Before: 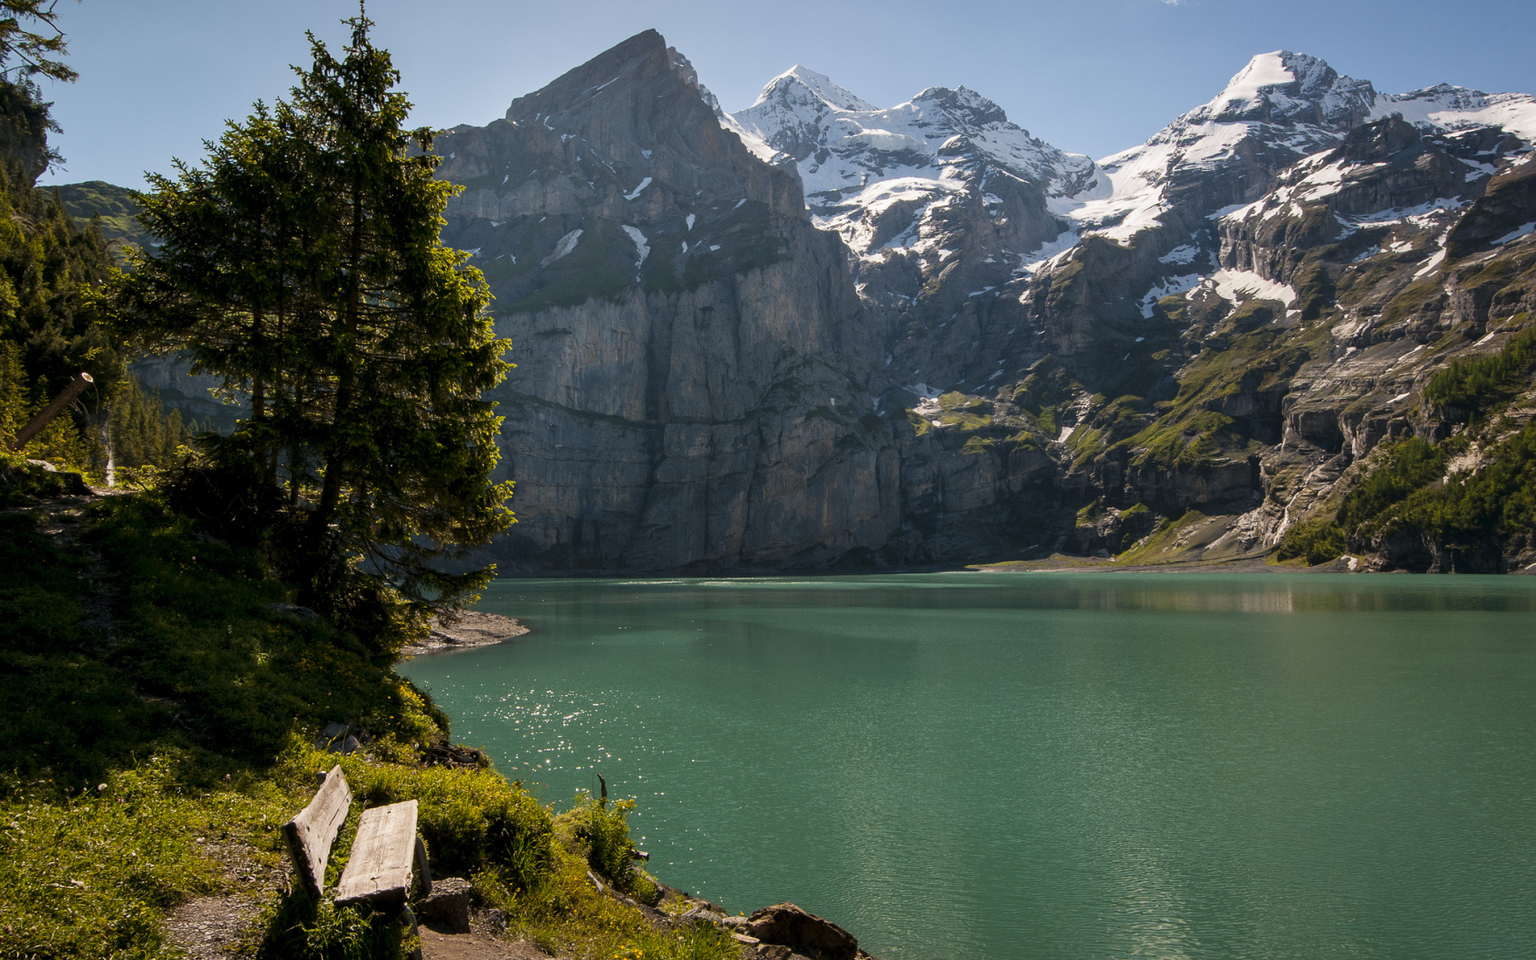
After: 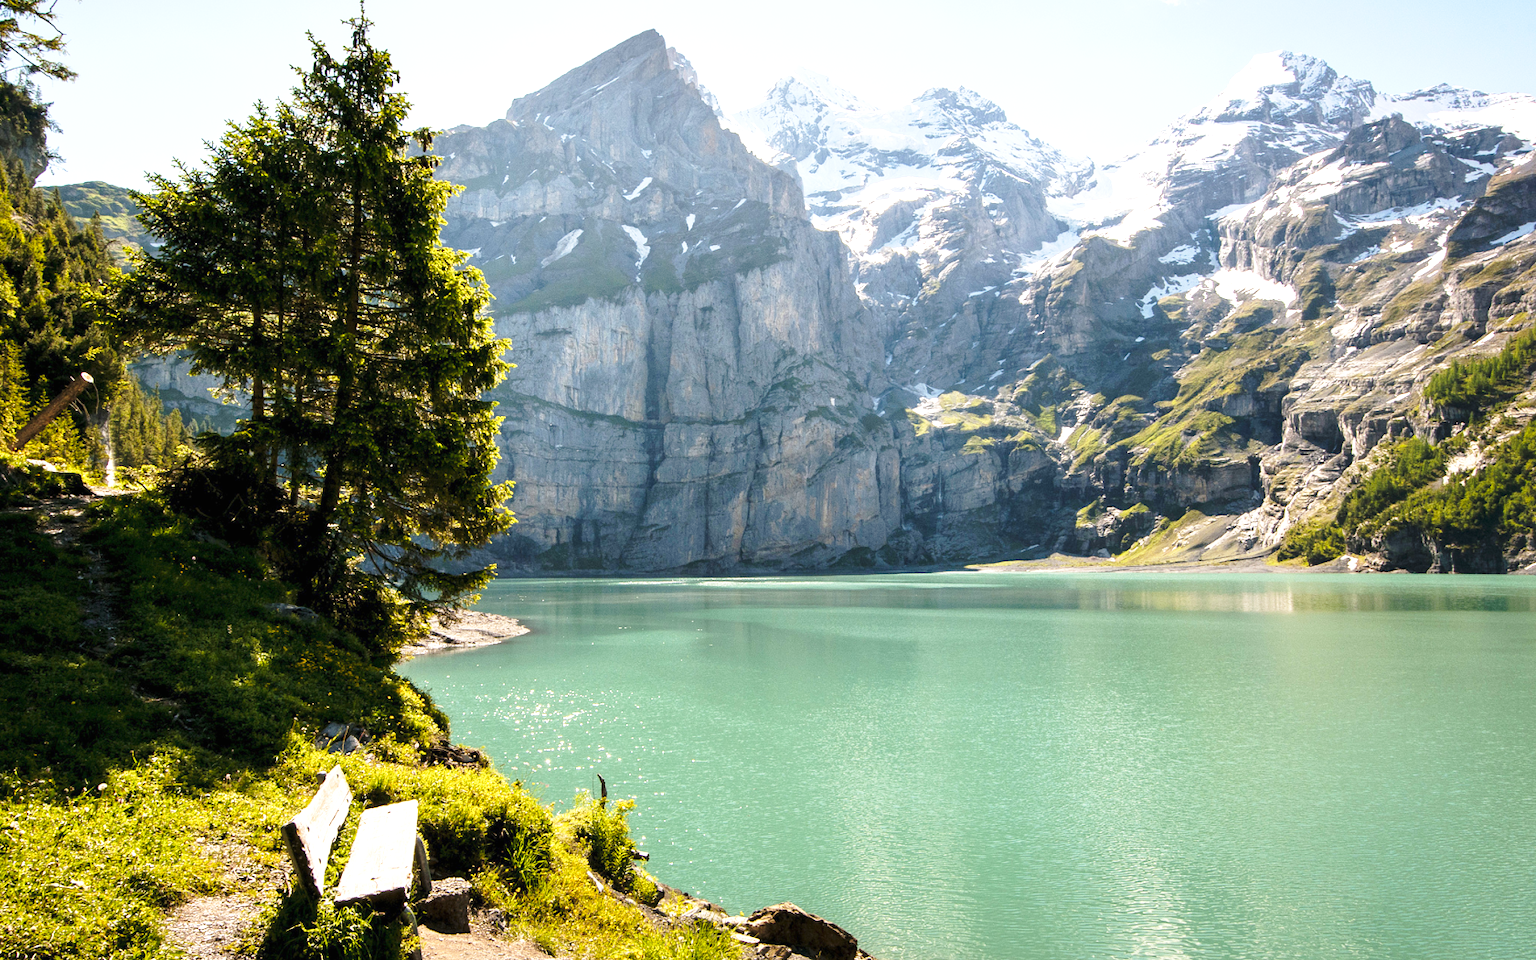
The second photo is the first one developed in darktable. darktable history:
base curve: curves: ch0 [(0, 0) (0.028, 0.03) (0.121, 0.232) (0.46, 0.748) (0.859, 0.968) (1, 1)], preserve colors none
exposure: black level correction 0, exposure 1.346 EV, compensate exposure bias true, compensate highlight preservation false
